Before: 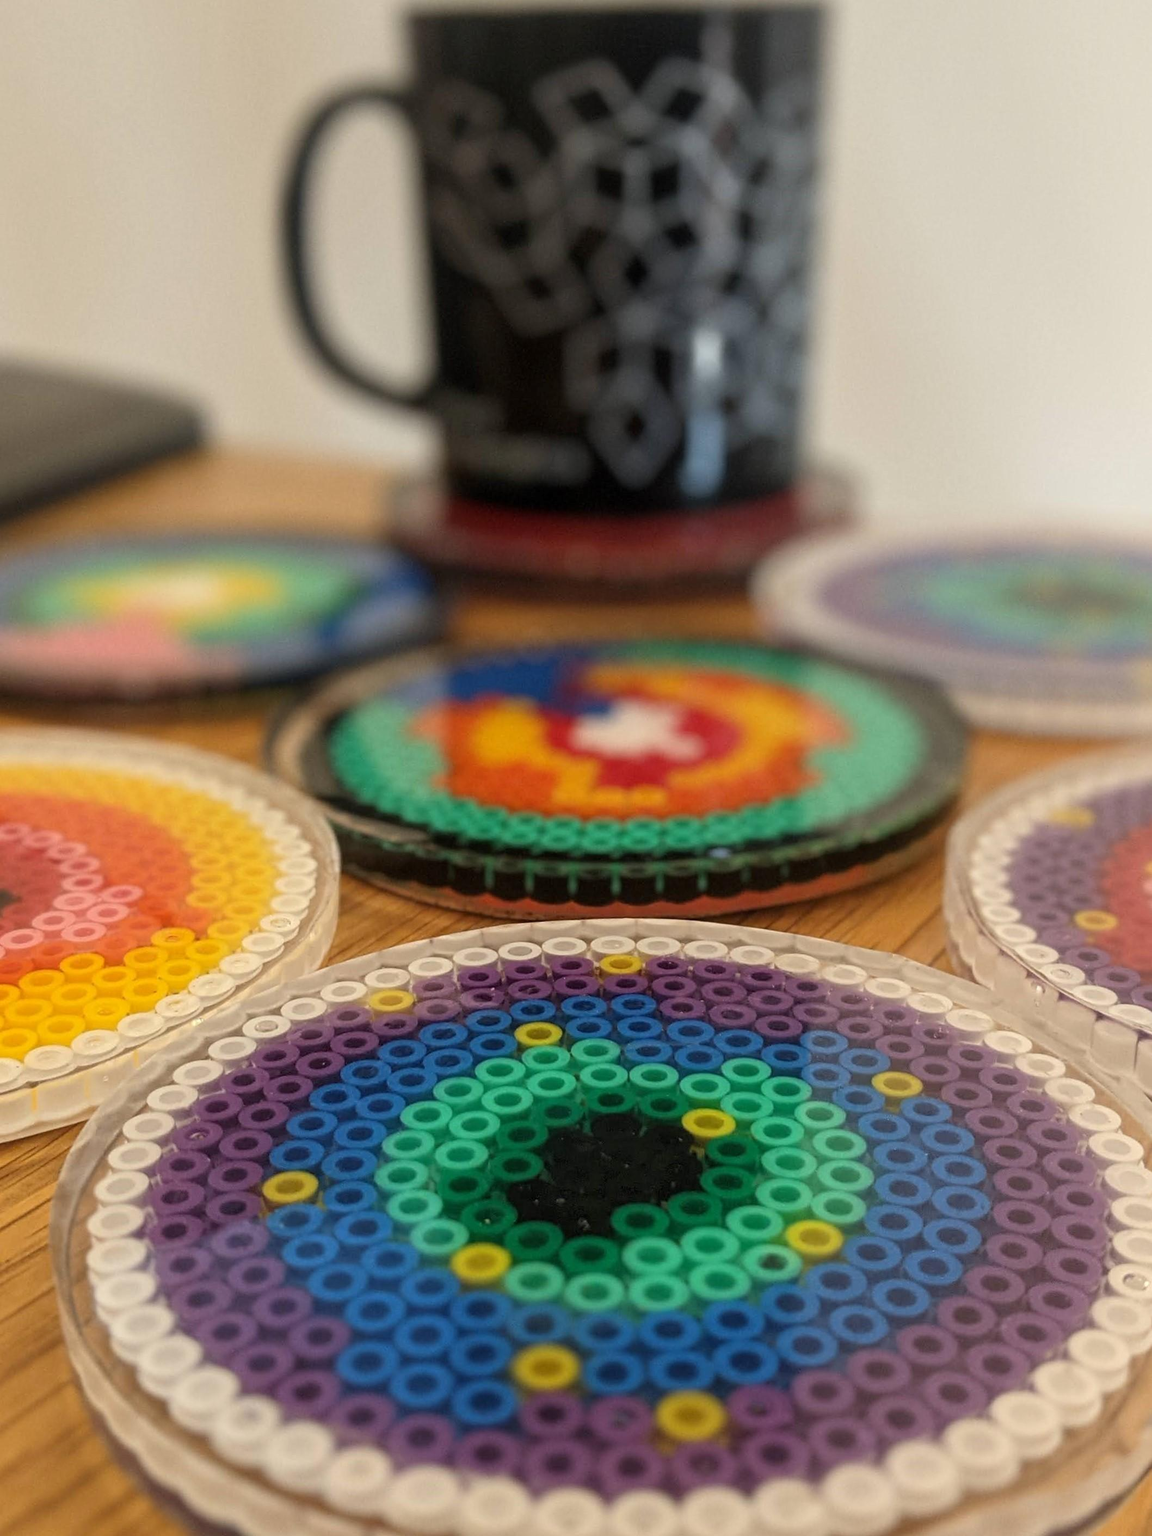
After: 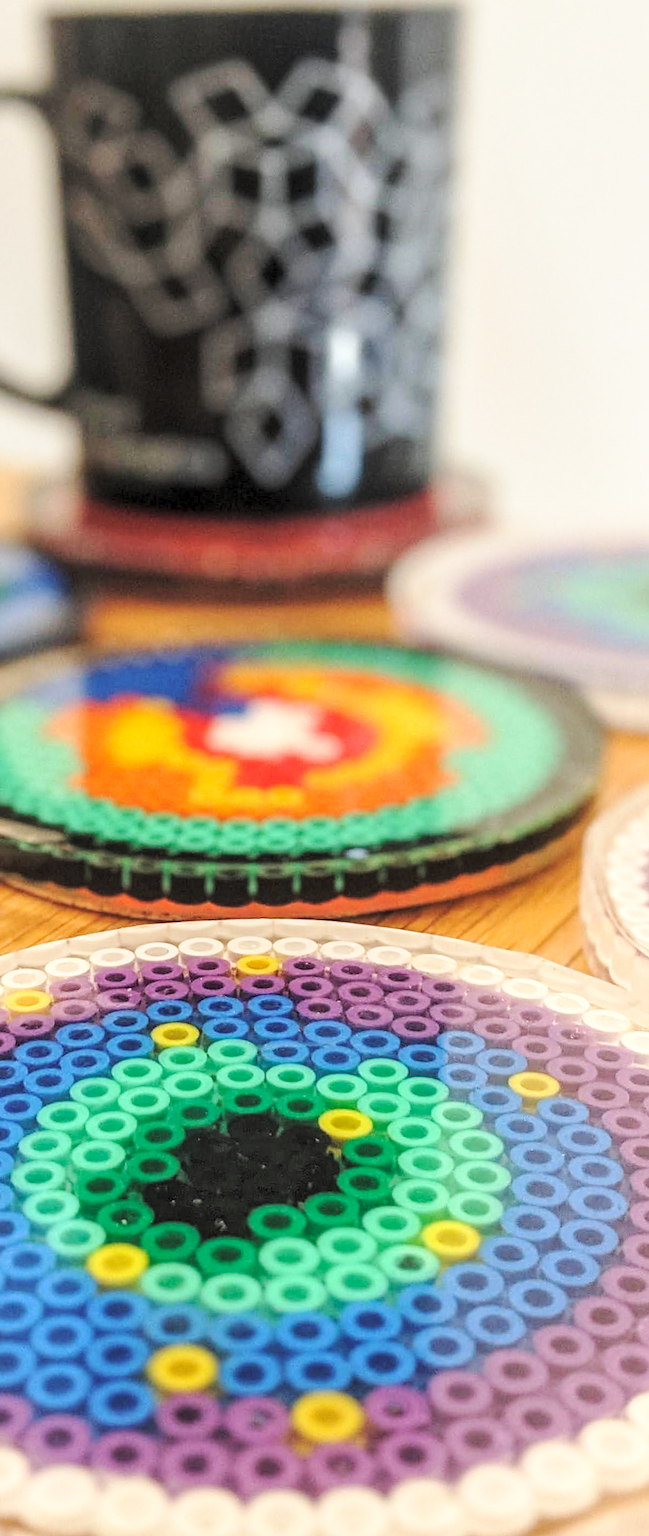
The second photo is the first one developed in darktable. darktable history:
base curve: curves: ch0 [(0, 0) (0.028, 0.03) (0.121, 0.232) (0.46, 0.748) (0.859, 0.968) (1, 1)], preserve colors none
crop: left 31.568%, top 0.01%, right 12.011%
contrast brightness saturation: brightness 0.272
local contrast: on, module defaults
